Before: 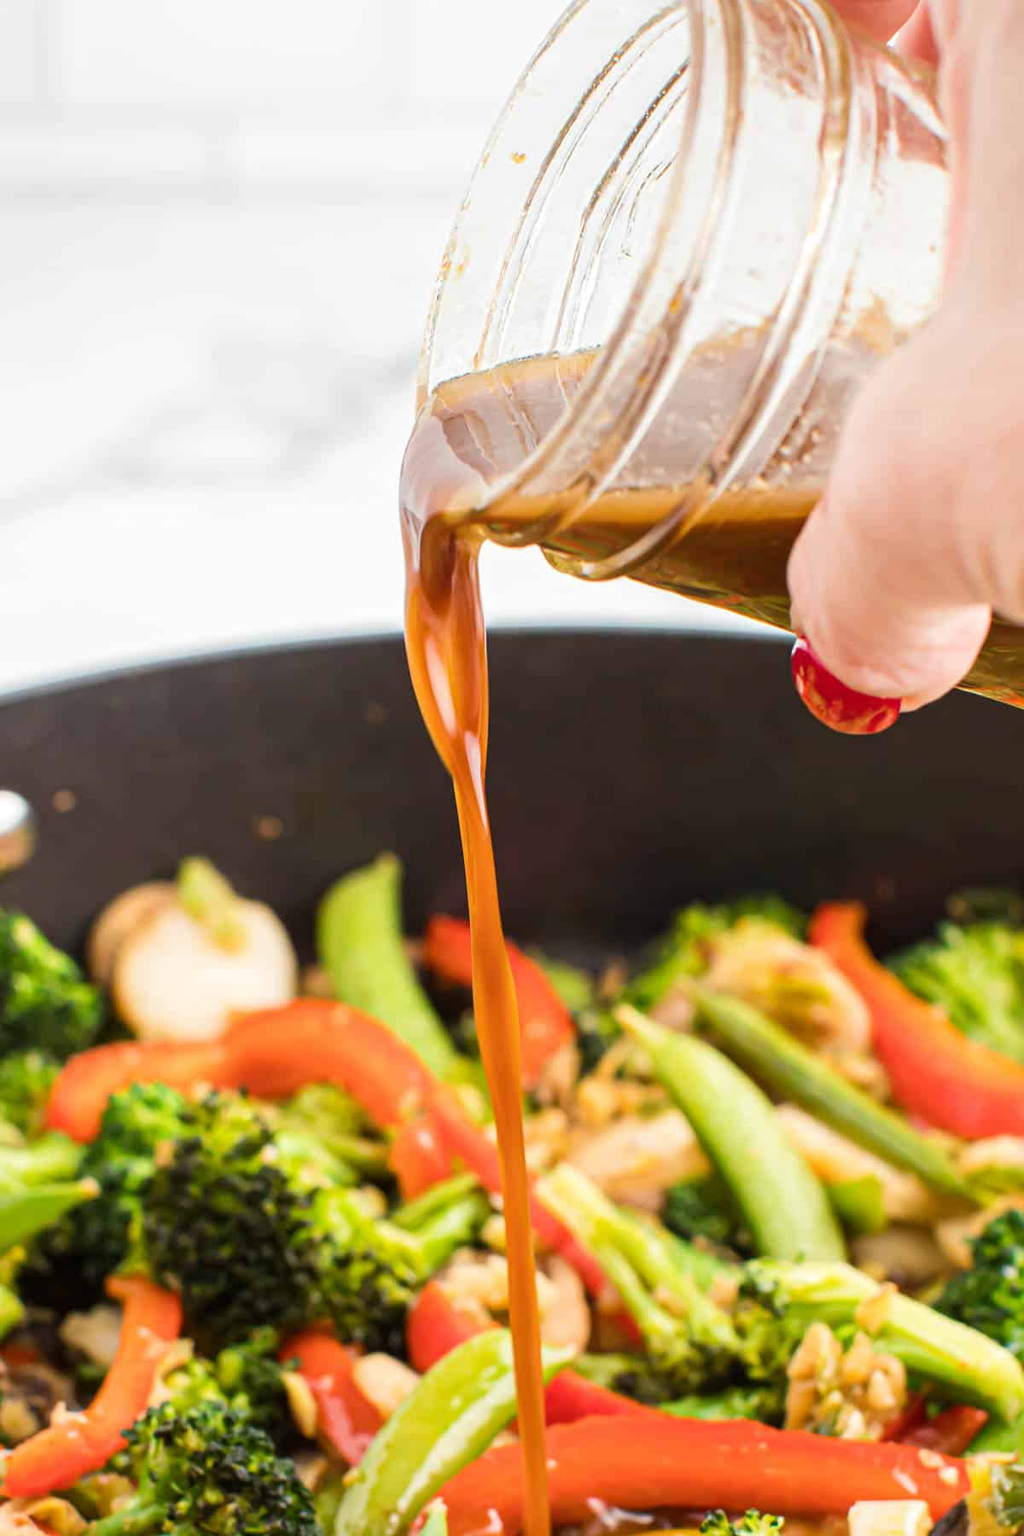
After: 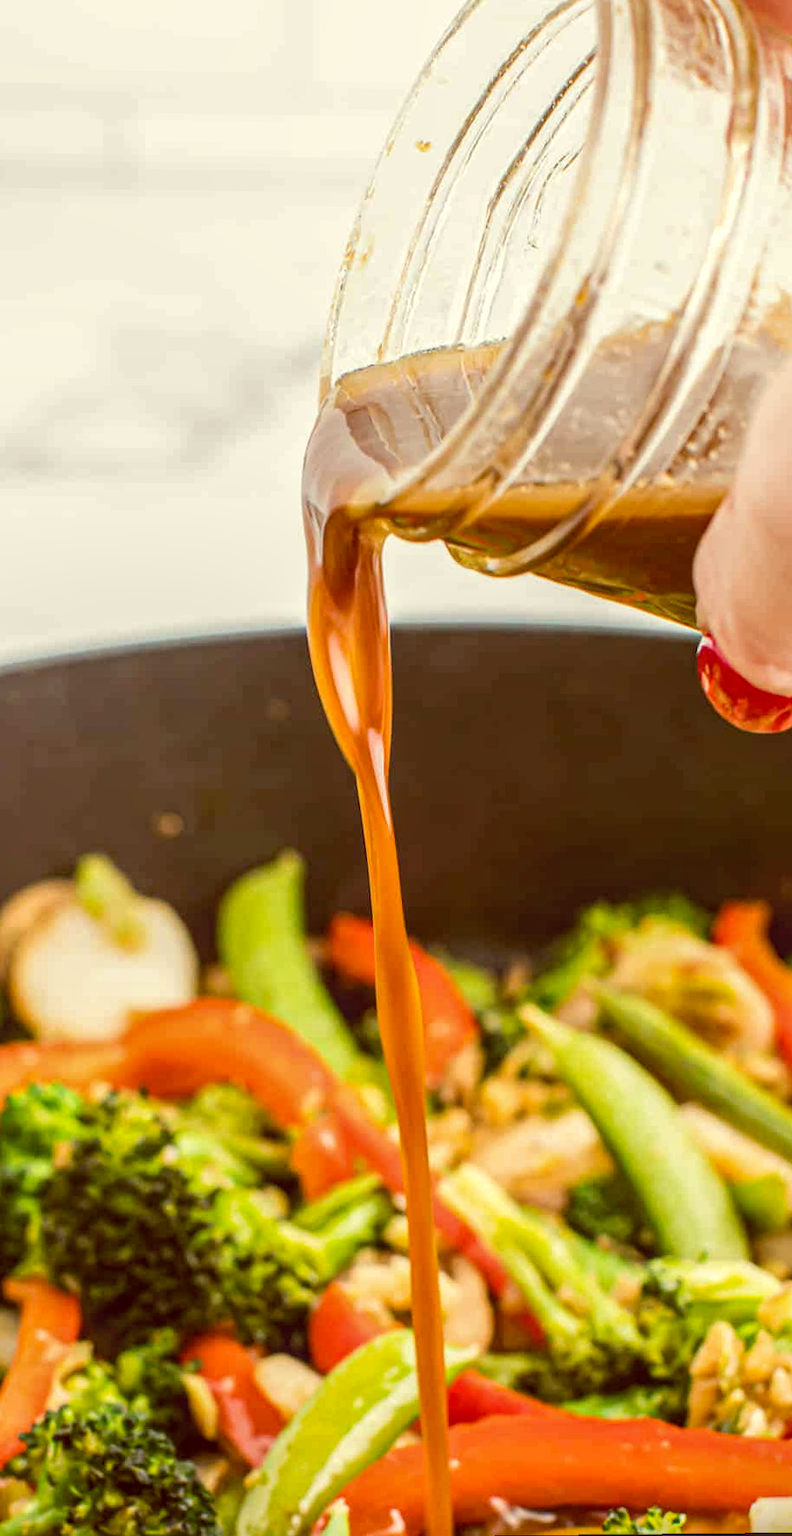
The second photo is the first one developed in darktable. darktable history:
local contrast: highlights 0%, shadows 0%, detail 133%
crop: left 9.88%, right 12.664%
rotate and perspective: rotation 0.174°, lens shift (vertical) 0.013, lens shift (horizontal) 0.019, shear 0.001, automatic cropping original format, crop left 0.007, crop right 0.991, crop top 0.016, crop bottom 0.997
color balance: lift [1.001, 1.007, 1, 0.993], gamma [1.023, 1.026, 1.01, 0.974], gain [0.964, 1.059, 1.073, 0.927]
